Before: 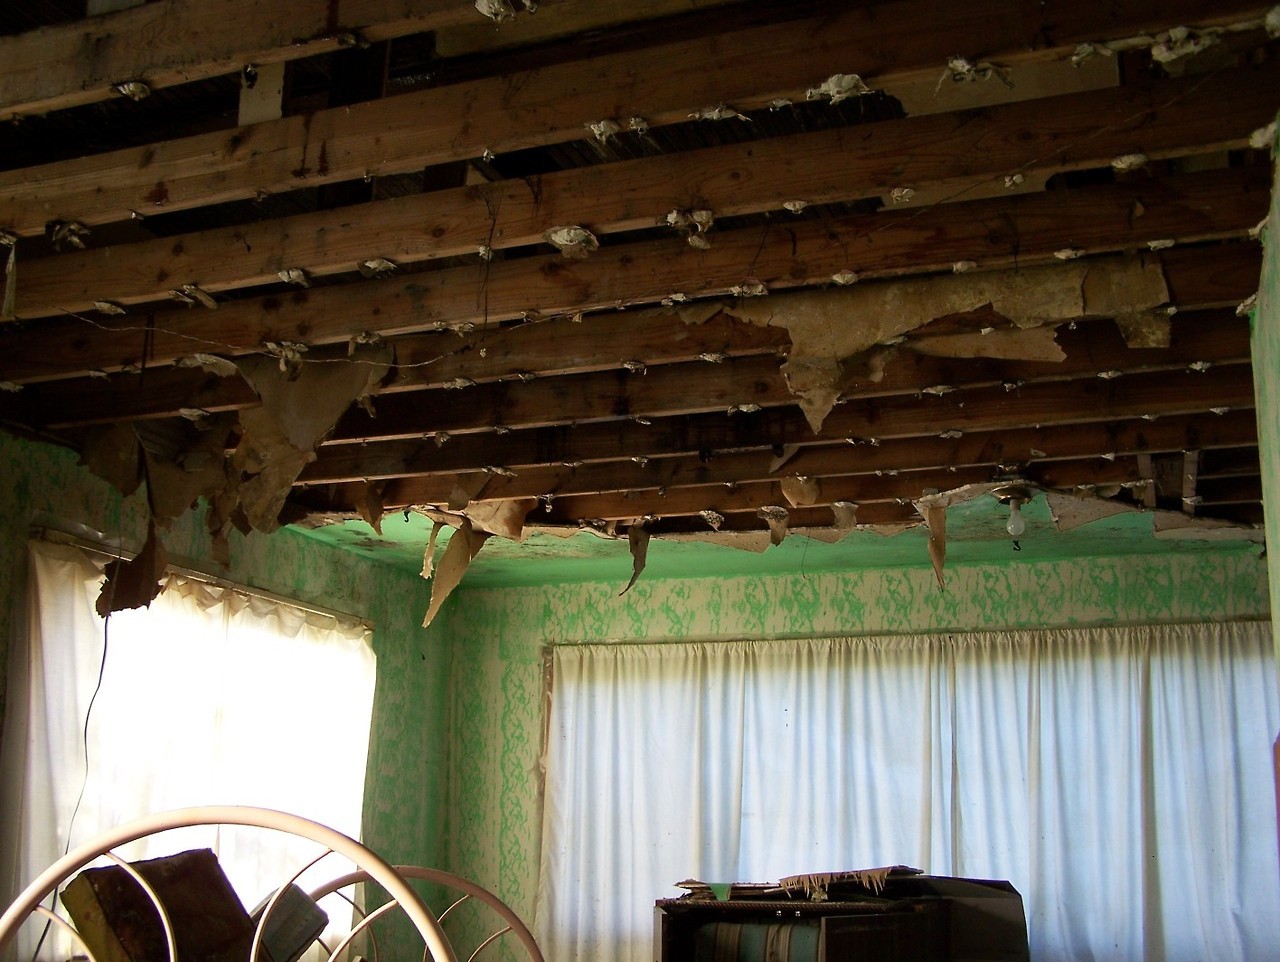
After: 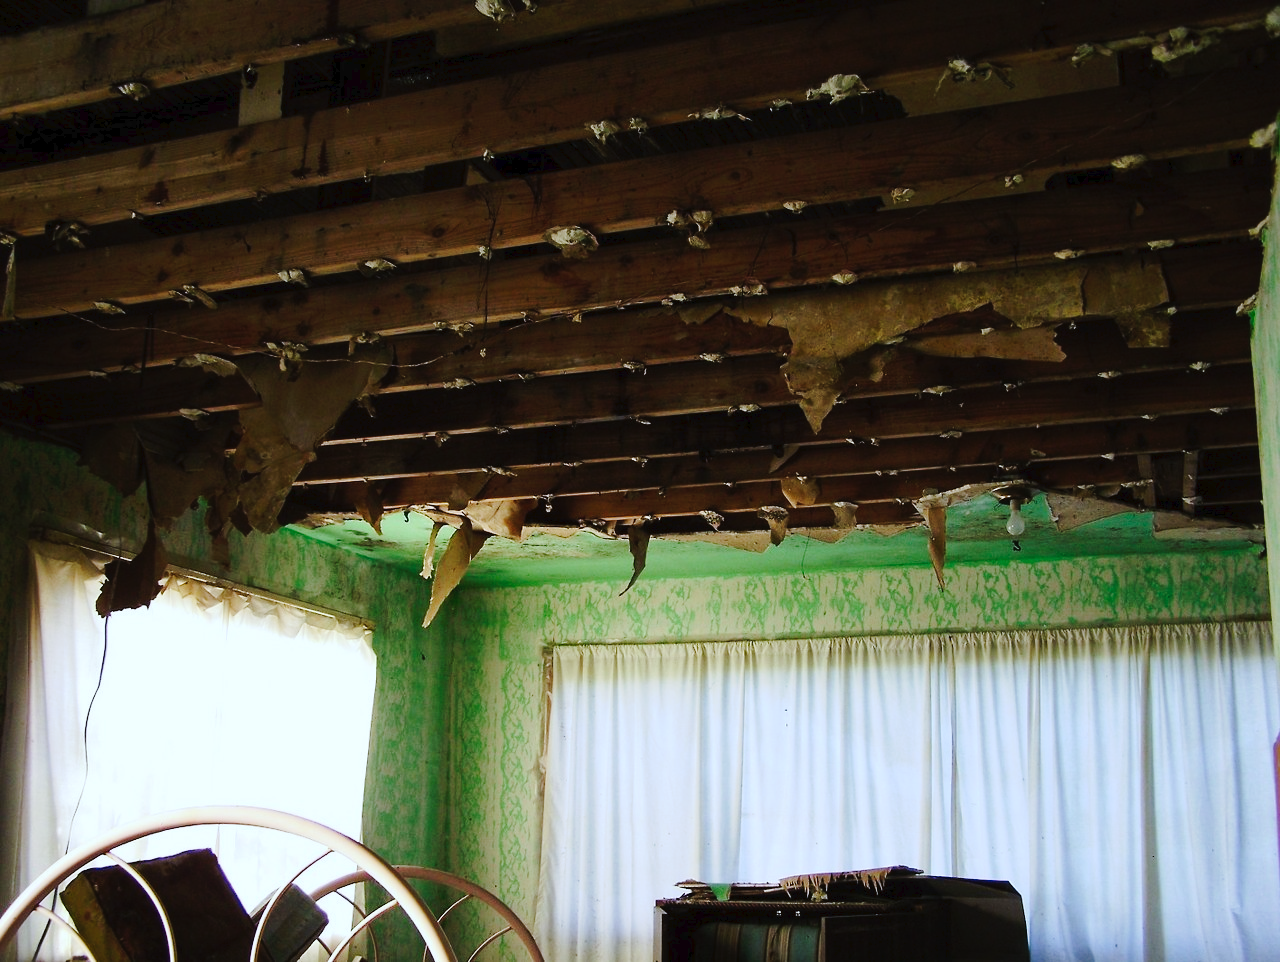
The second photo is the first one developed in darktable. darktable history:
tone curve: curves: ch0 [(0, 0) (0.003, 0.023) (0.011, 0.029) (0.025, 0.037) (0.044, 0.047) (0.069, 0.057) (0.1, 0.075) (0.136, 0.103) (0.177, 0.145) (0.224, 0.193) (0.277, 0.266) (0.335, 0.362) (0.399, 0.473) (0.468, 0.569) (0.543, 0.655) (0.623, 0.73) (0.709, 0.804) (0.801, 0.874) (0.898, 0.924) (1, 1)], preserve colors none
white balance: red 0.924, blue 1.095
